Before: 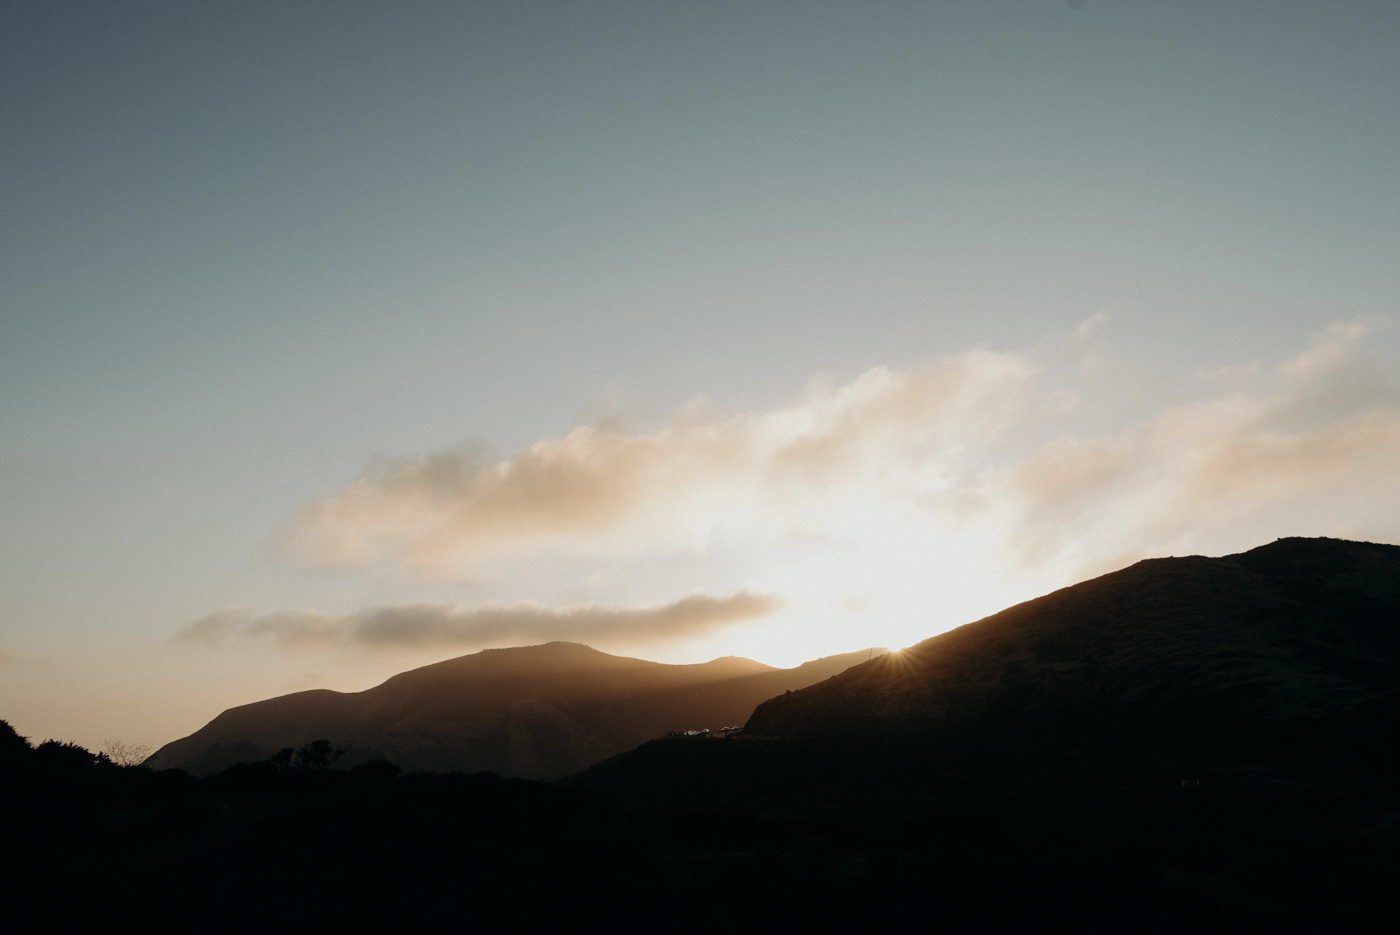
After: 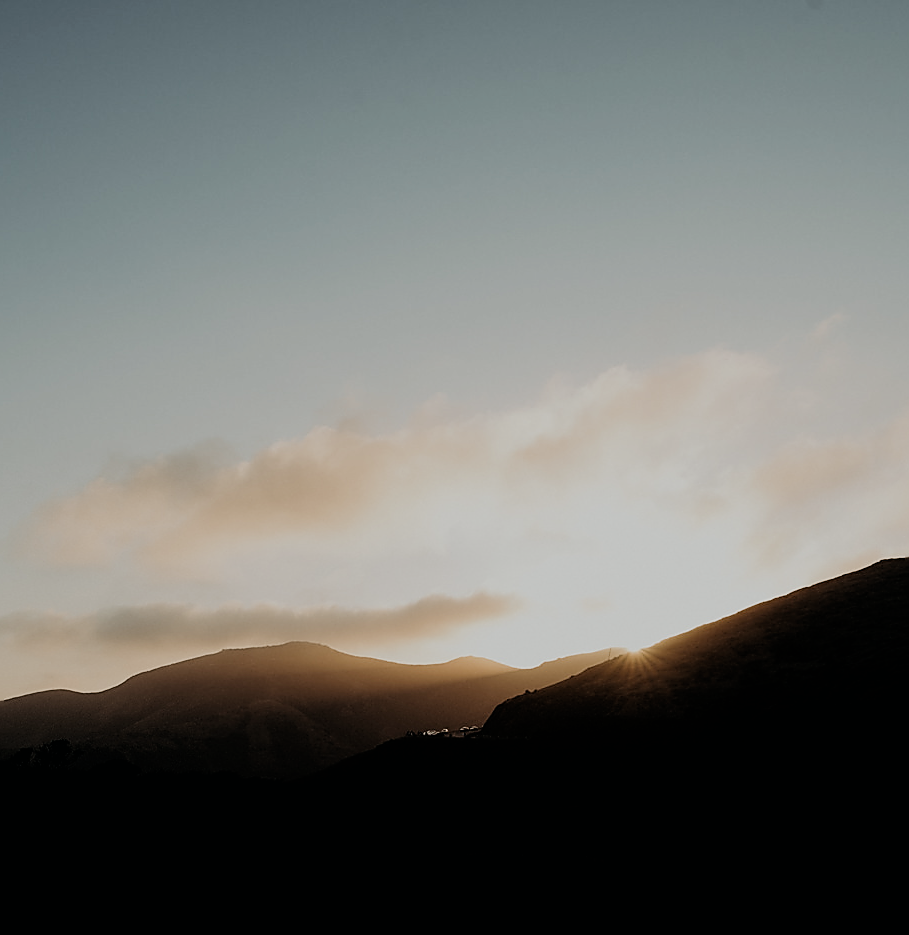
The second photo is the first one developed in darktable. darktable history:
filmic rgb: black relative exposure -7.14 EV, white relative exposure 5.37 EV, hardness 3.03
crop and rotate: left 18.702%, right 16.314%
sharpen: radius 1.419, amount 1.249, threshold 0.799
